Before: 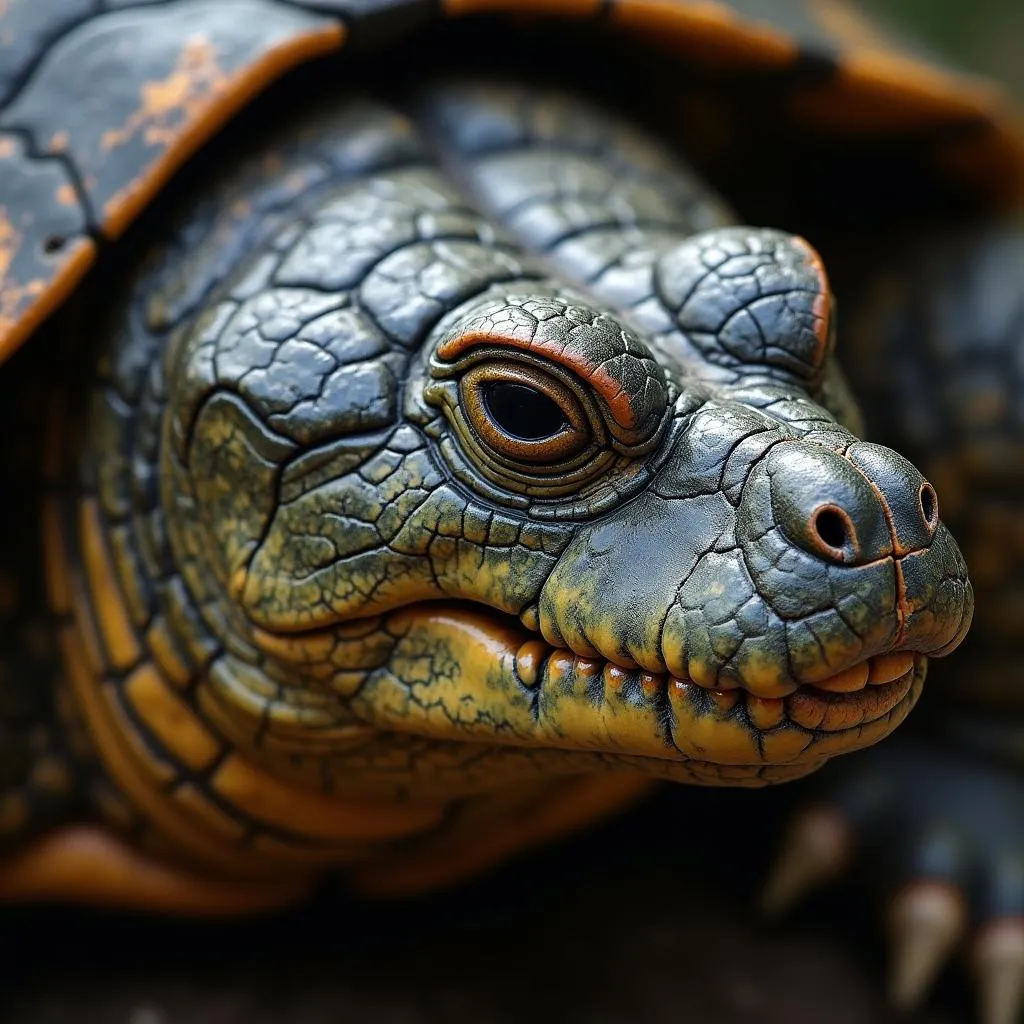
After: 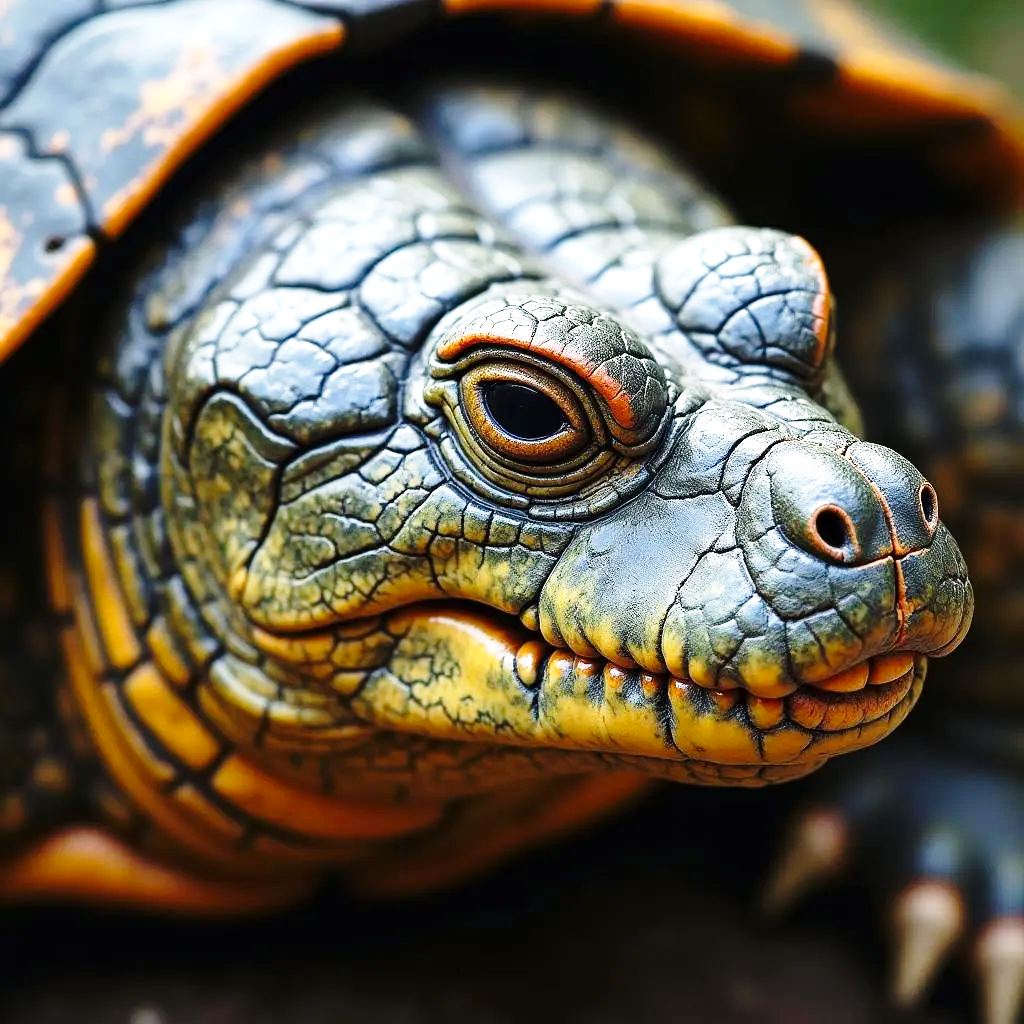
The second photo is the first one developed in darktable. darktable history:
exposure: exposure 0.6 EV, compensate highlight preservation false
white balance: red 0.982, blue 1.018
base curve: curves: ch0 [(0, 0) (0.028, 0.03) (0.121, 0.232) (0.46, 0.748) (0.859, 0.968) (1, 1)], preserve colors none
